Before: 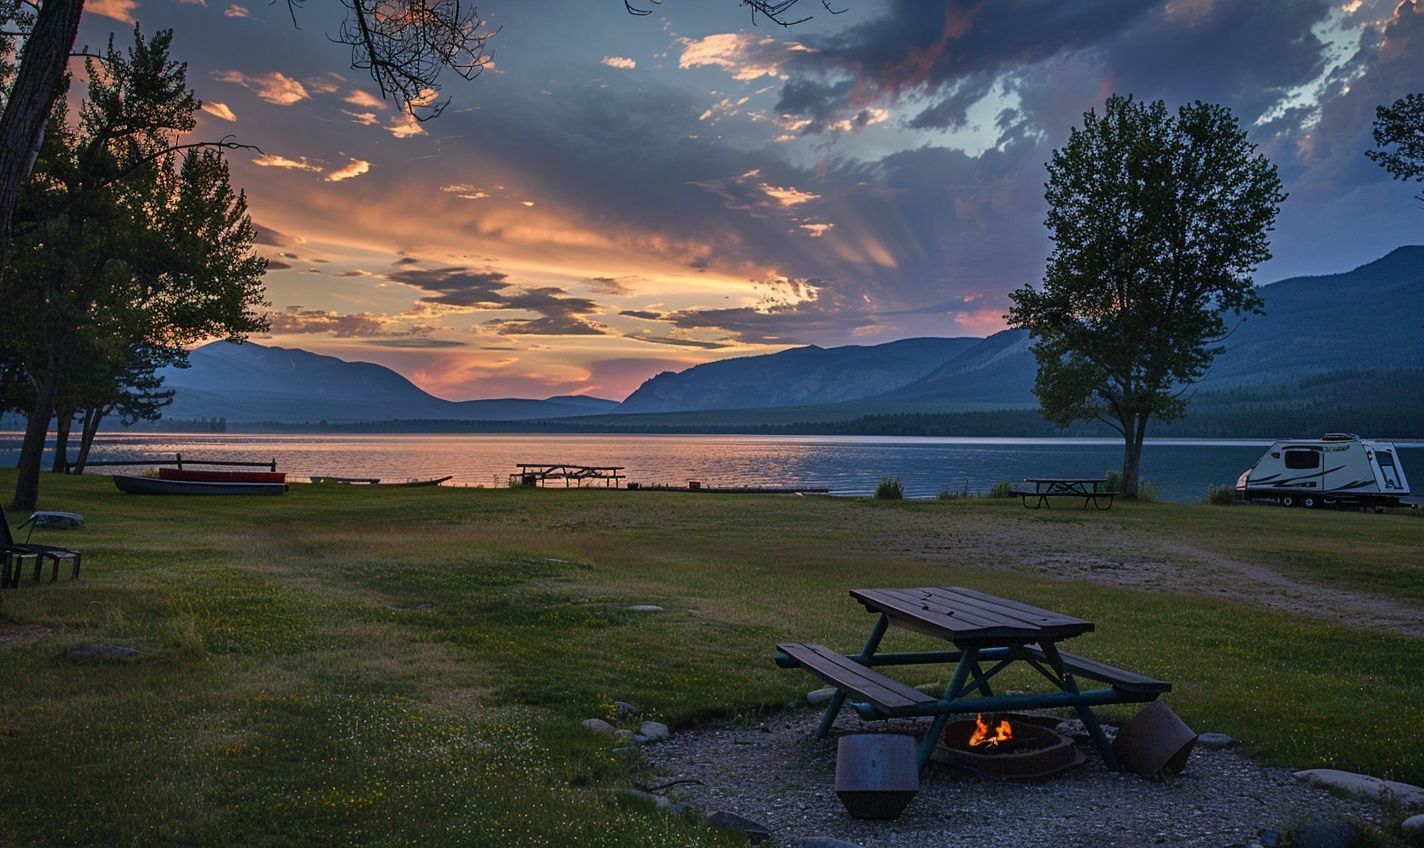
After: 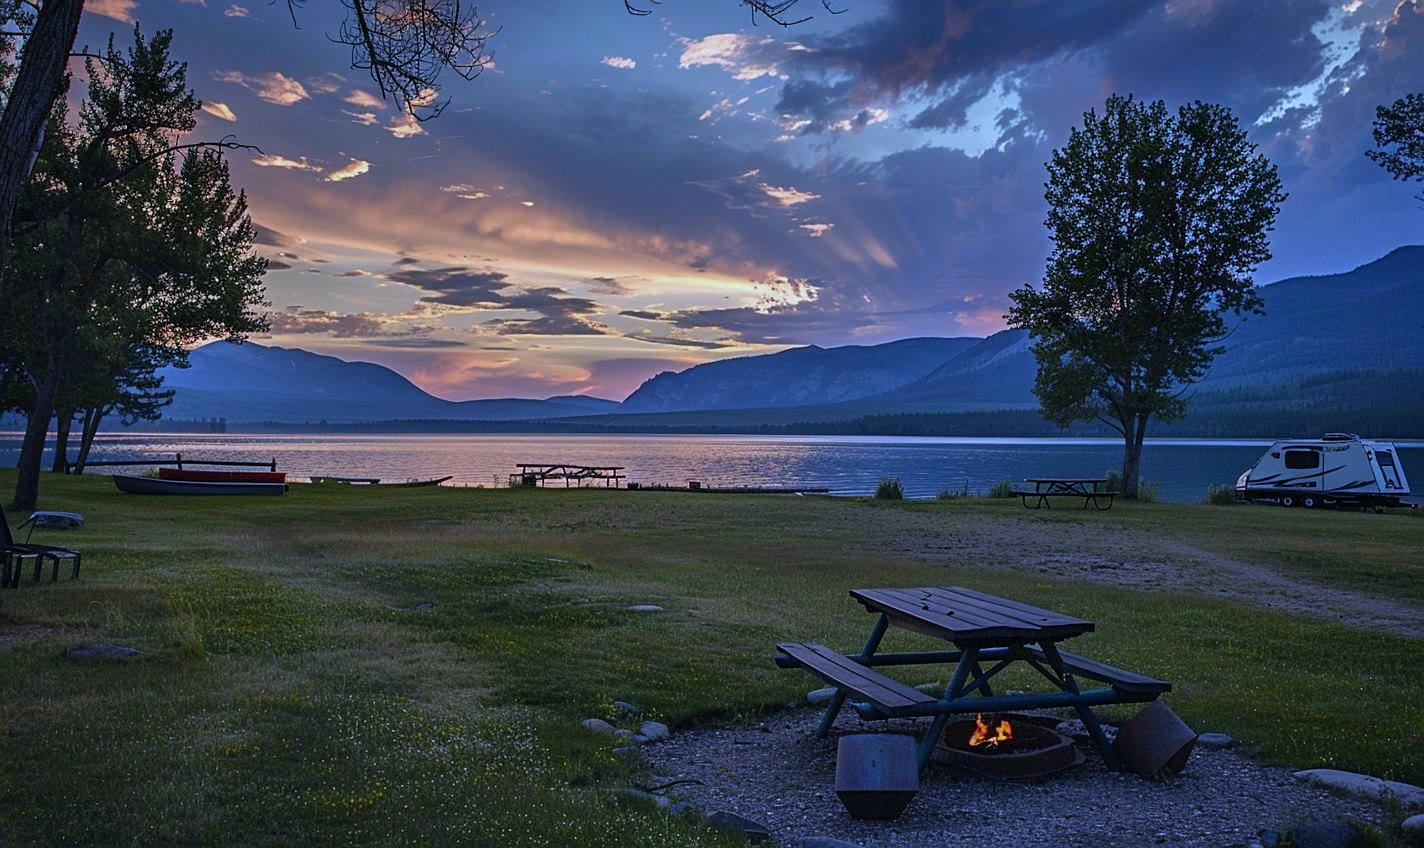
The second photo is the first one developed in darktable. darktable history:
white balance: red 0.871, blue 1.249
sharpen: amount 0.2
